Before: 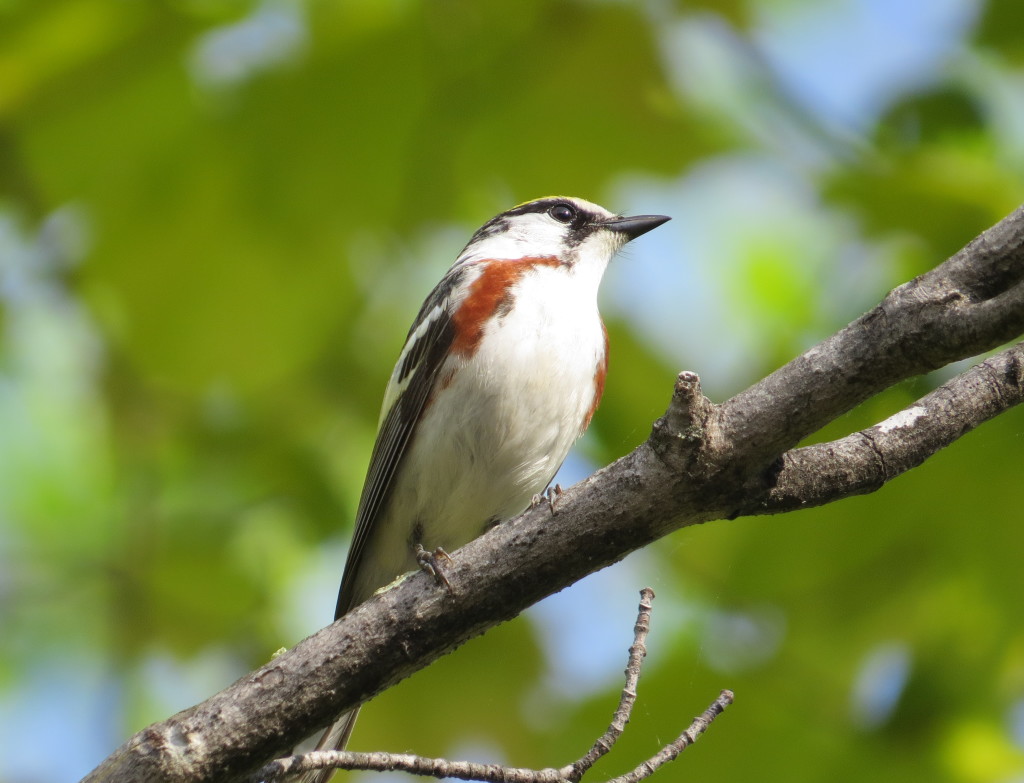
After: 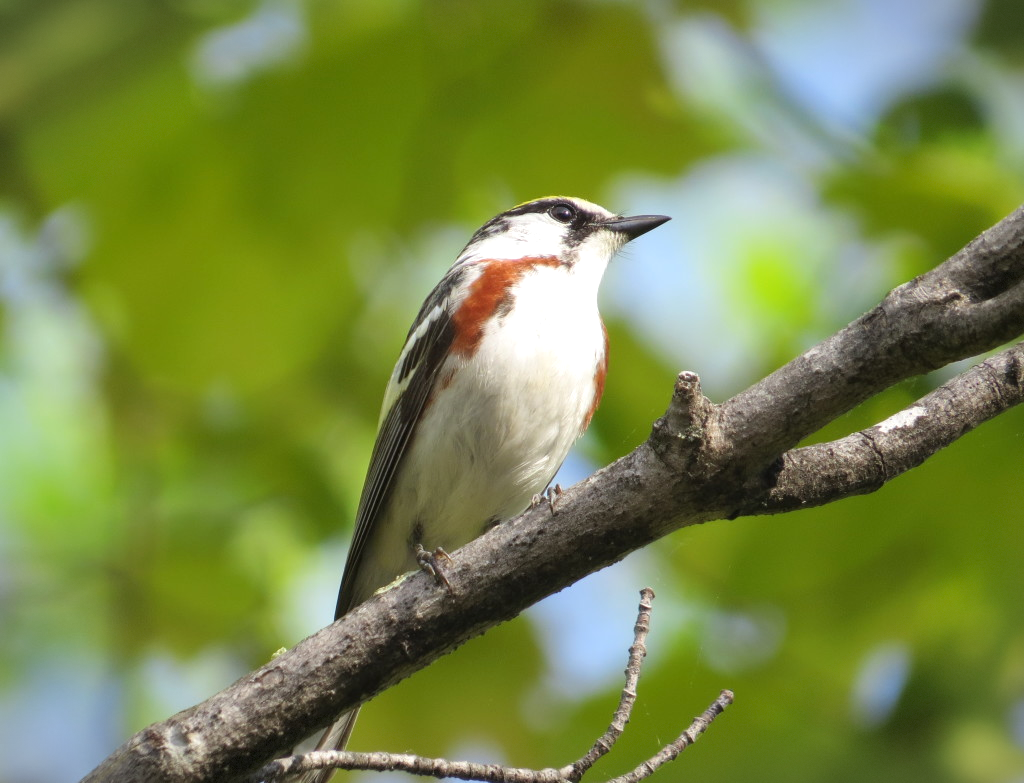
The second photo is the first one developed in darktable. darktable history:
vignetting: fall-off start 100%, brightness -0.406, saturation -0.3, width/height ratio 1.324, dithering 8-bit output, unbound false
exposure: exposure 0.191 EV, compensate highlight preservation false
